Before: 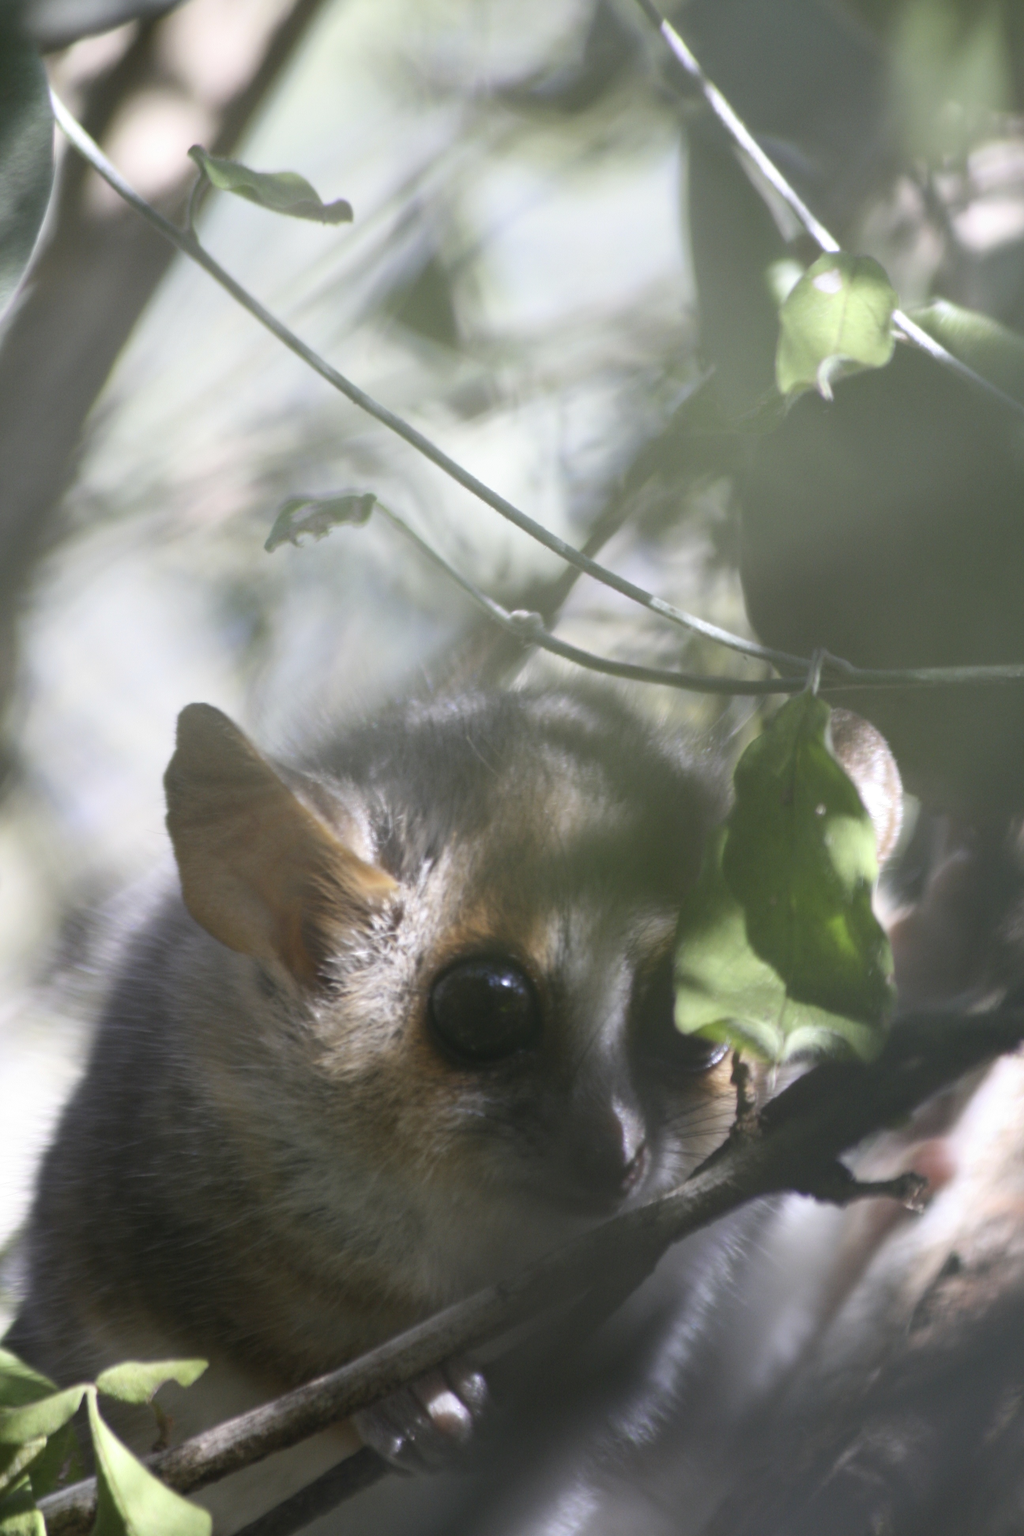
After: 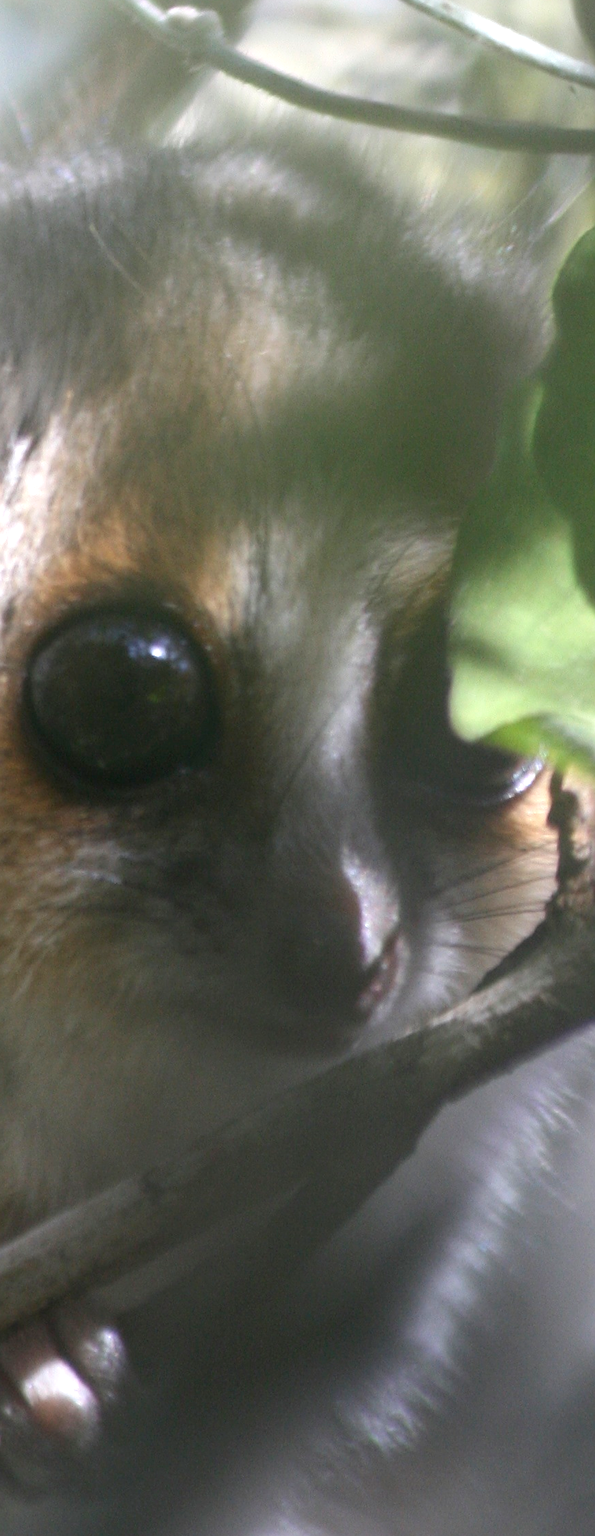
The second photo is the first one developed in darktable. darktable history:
sharpen: on, module defaults
exposure: black level correction 0.001, exposure 0.499 EV, compensate highlight preservation false
crop: left 40.521%, top 39.483%, right 25.905%, bottom 2.773%
